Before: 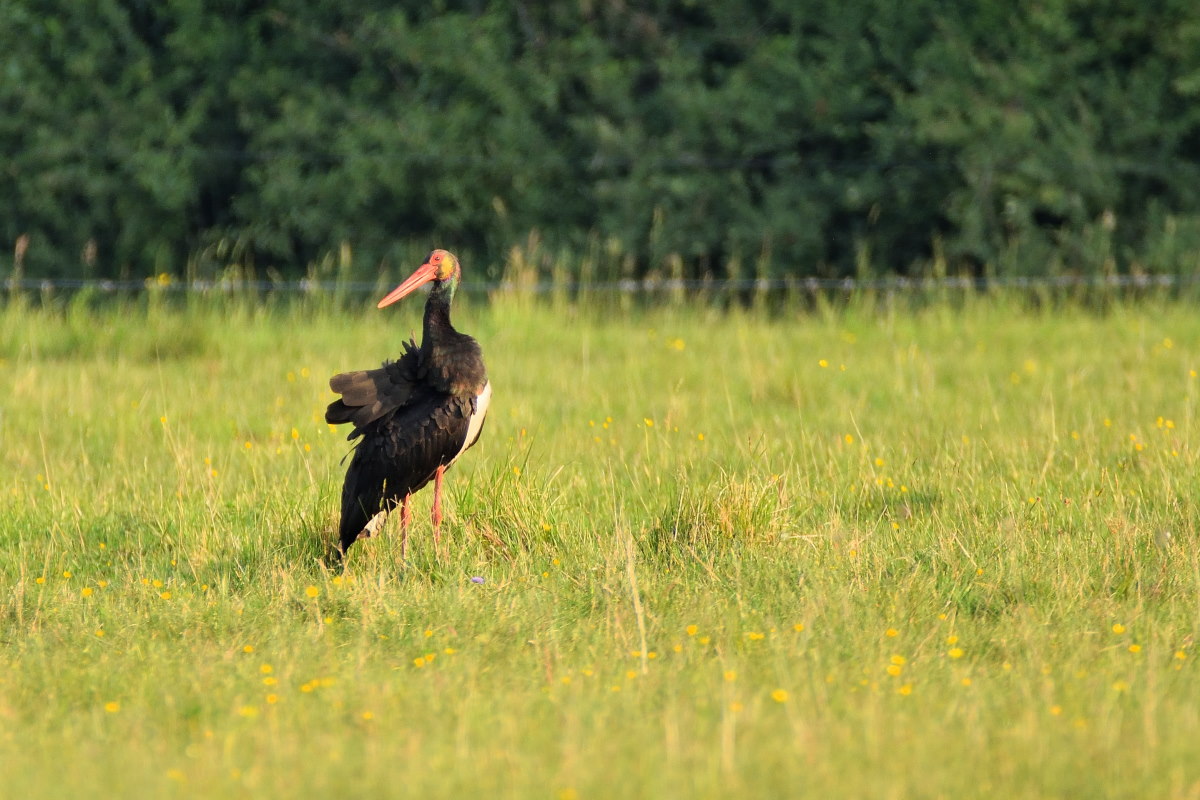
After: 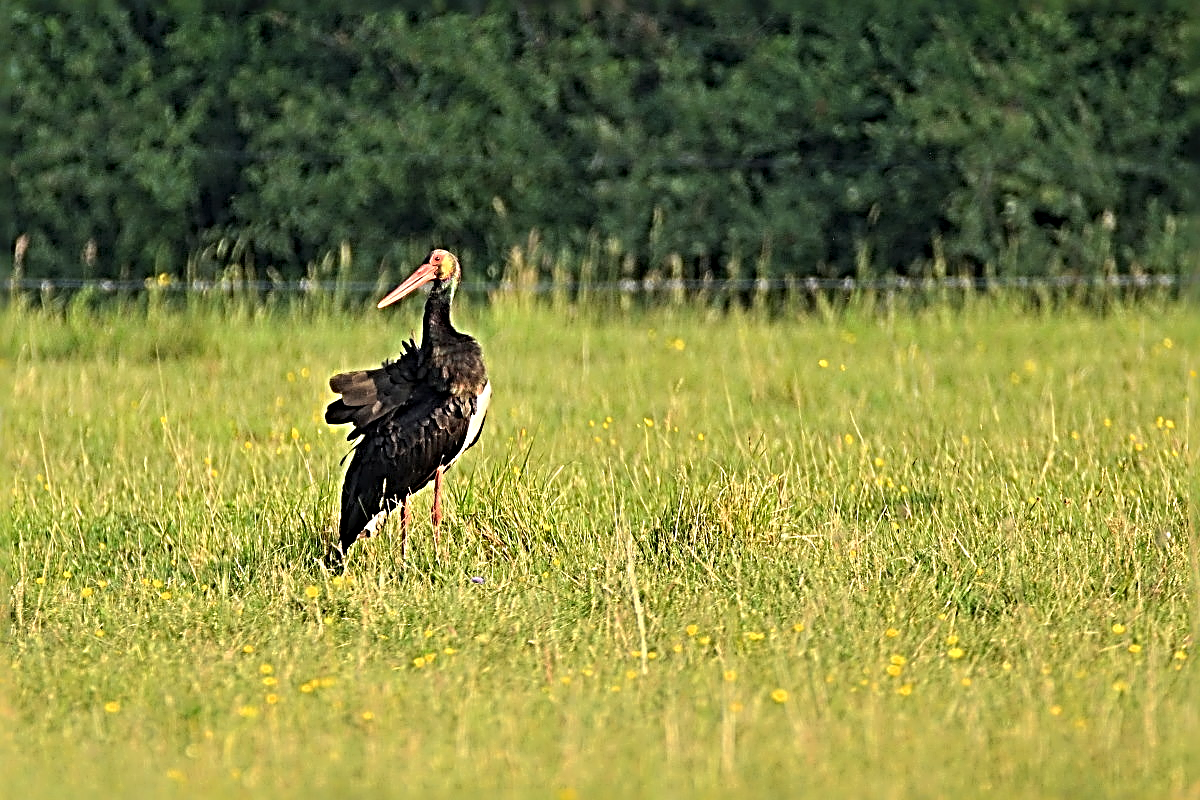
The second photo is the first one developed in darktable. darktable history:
sharpen: radius 4.009, amount 2
